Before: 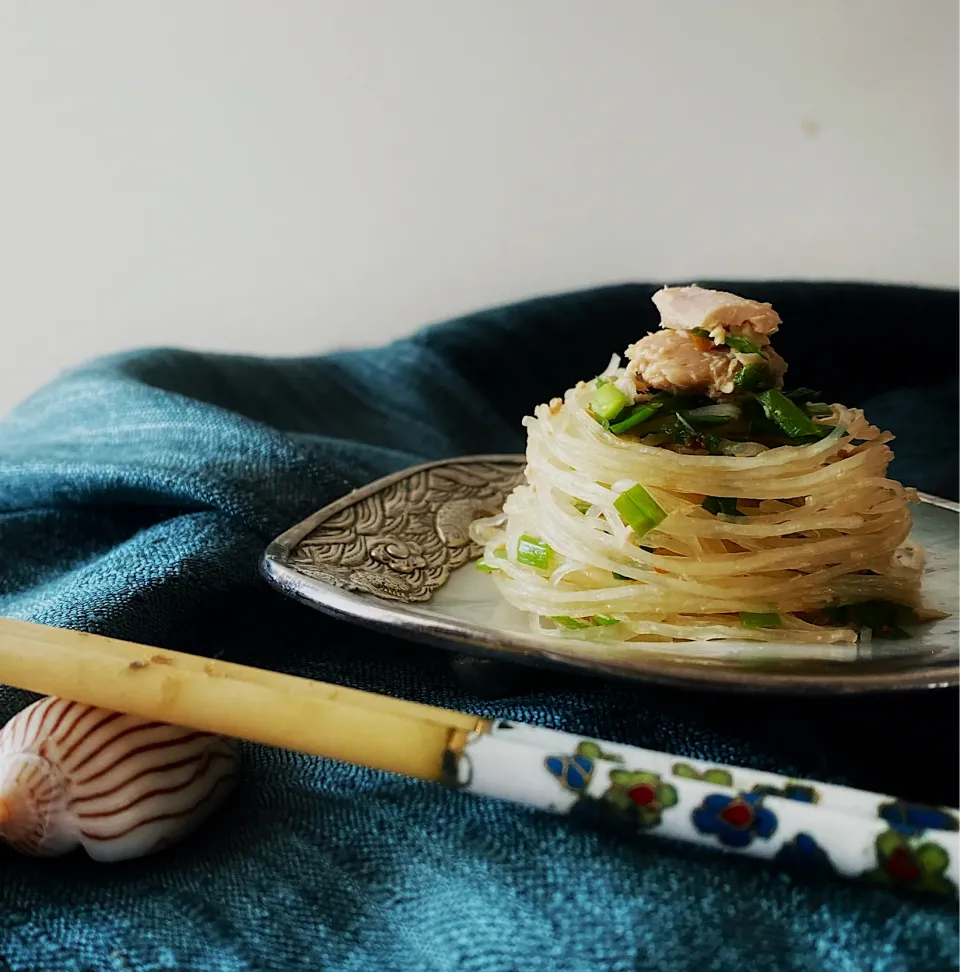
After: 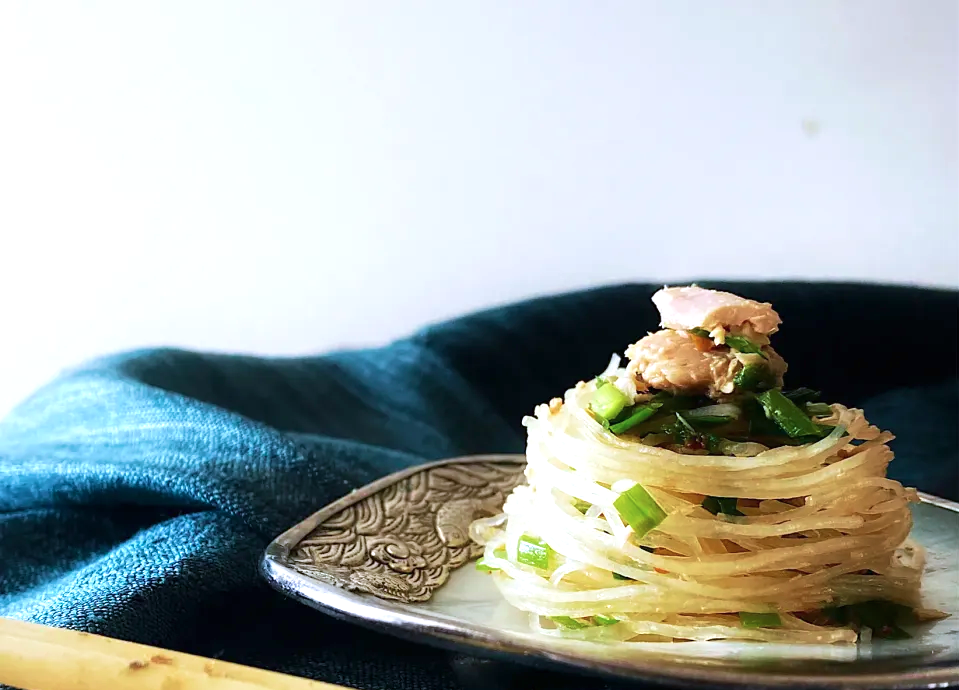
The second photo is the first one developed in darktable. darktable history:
velvia: on, module defaults
crop: right 0%, bottom 29.012%
color calibration: illuminant as shot in camera, x 0.365, y 0.378, temperature 4425.39 K
exposure: black level correction 0, exposure 0.698 EV, compensate highlight preservation false
